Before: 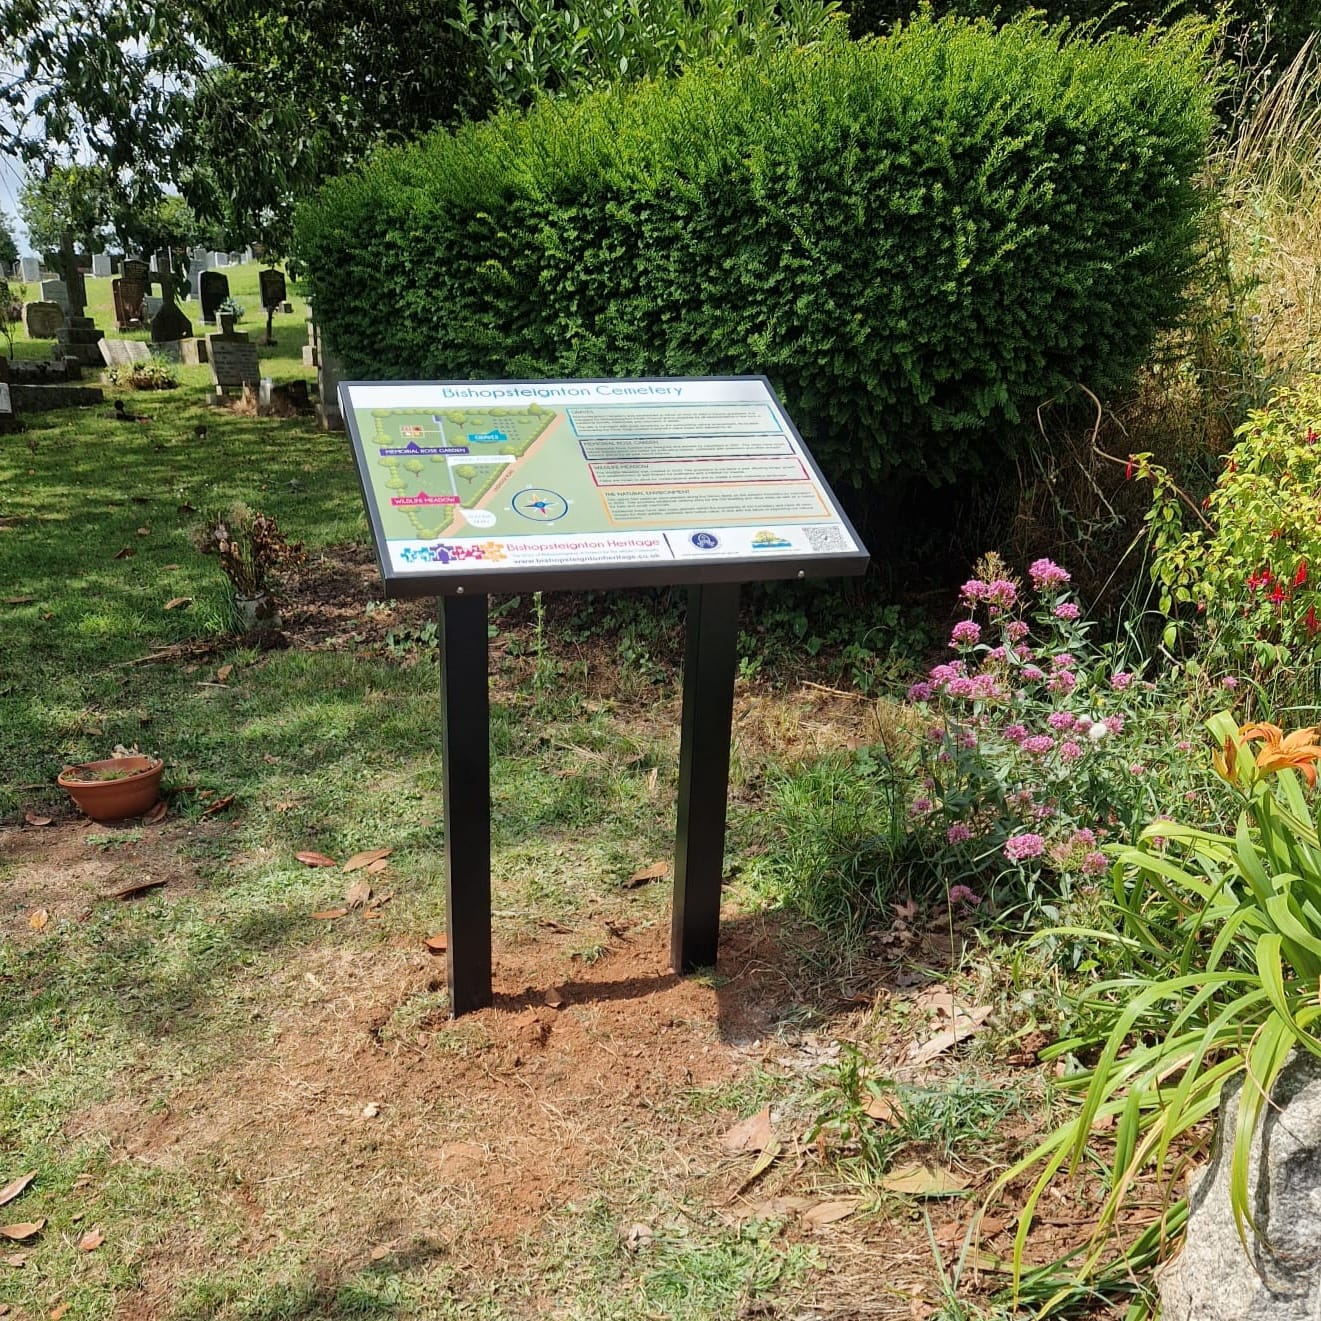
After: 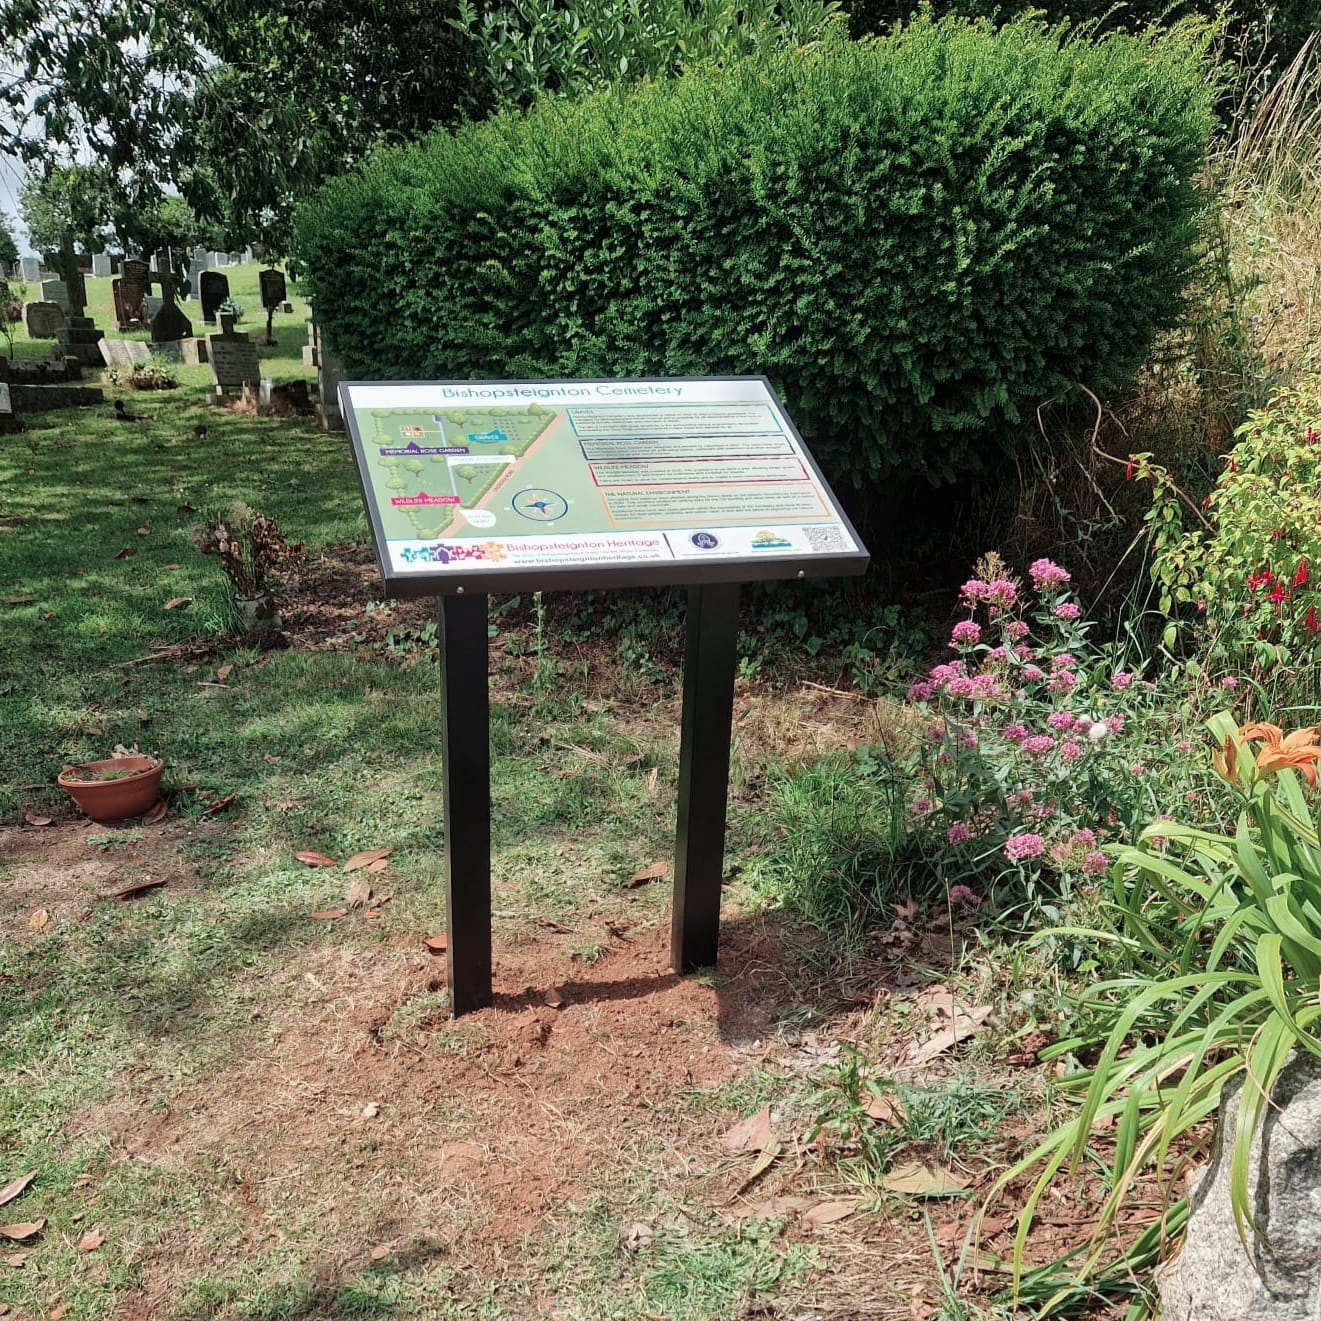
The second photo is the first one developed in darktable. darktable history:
color contrast: blue-yellow contrast 0.7
shadows and highlights: shadows 20.55, highlights -20.99, soften with gaussian
